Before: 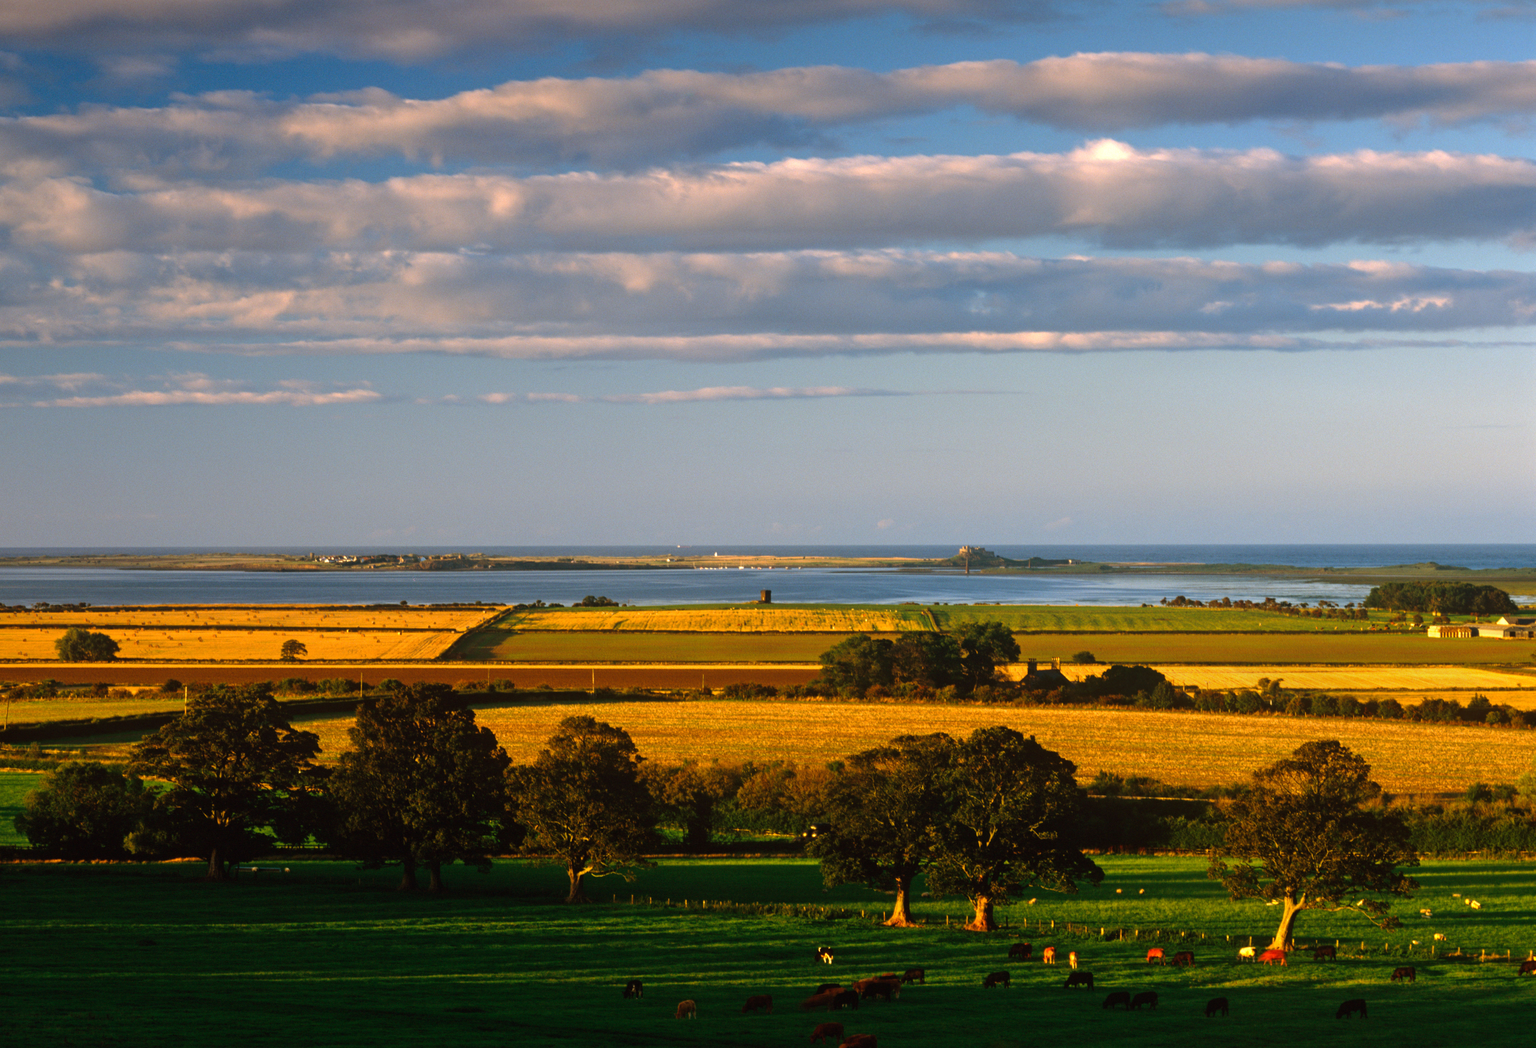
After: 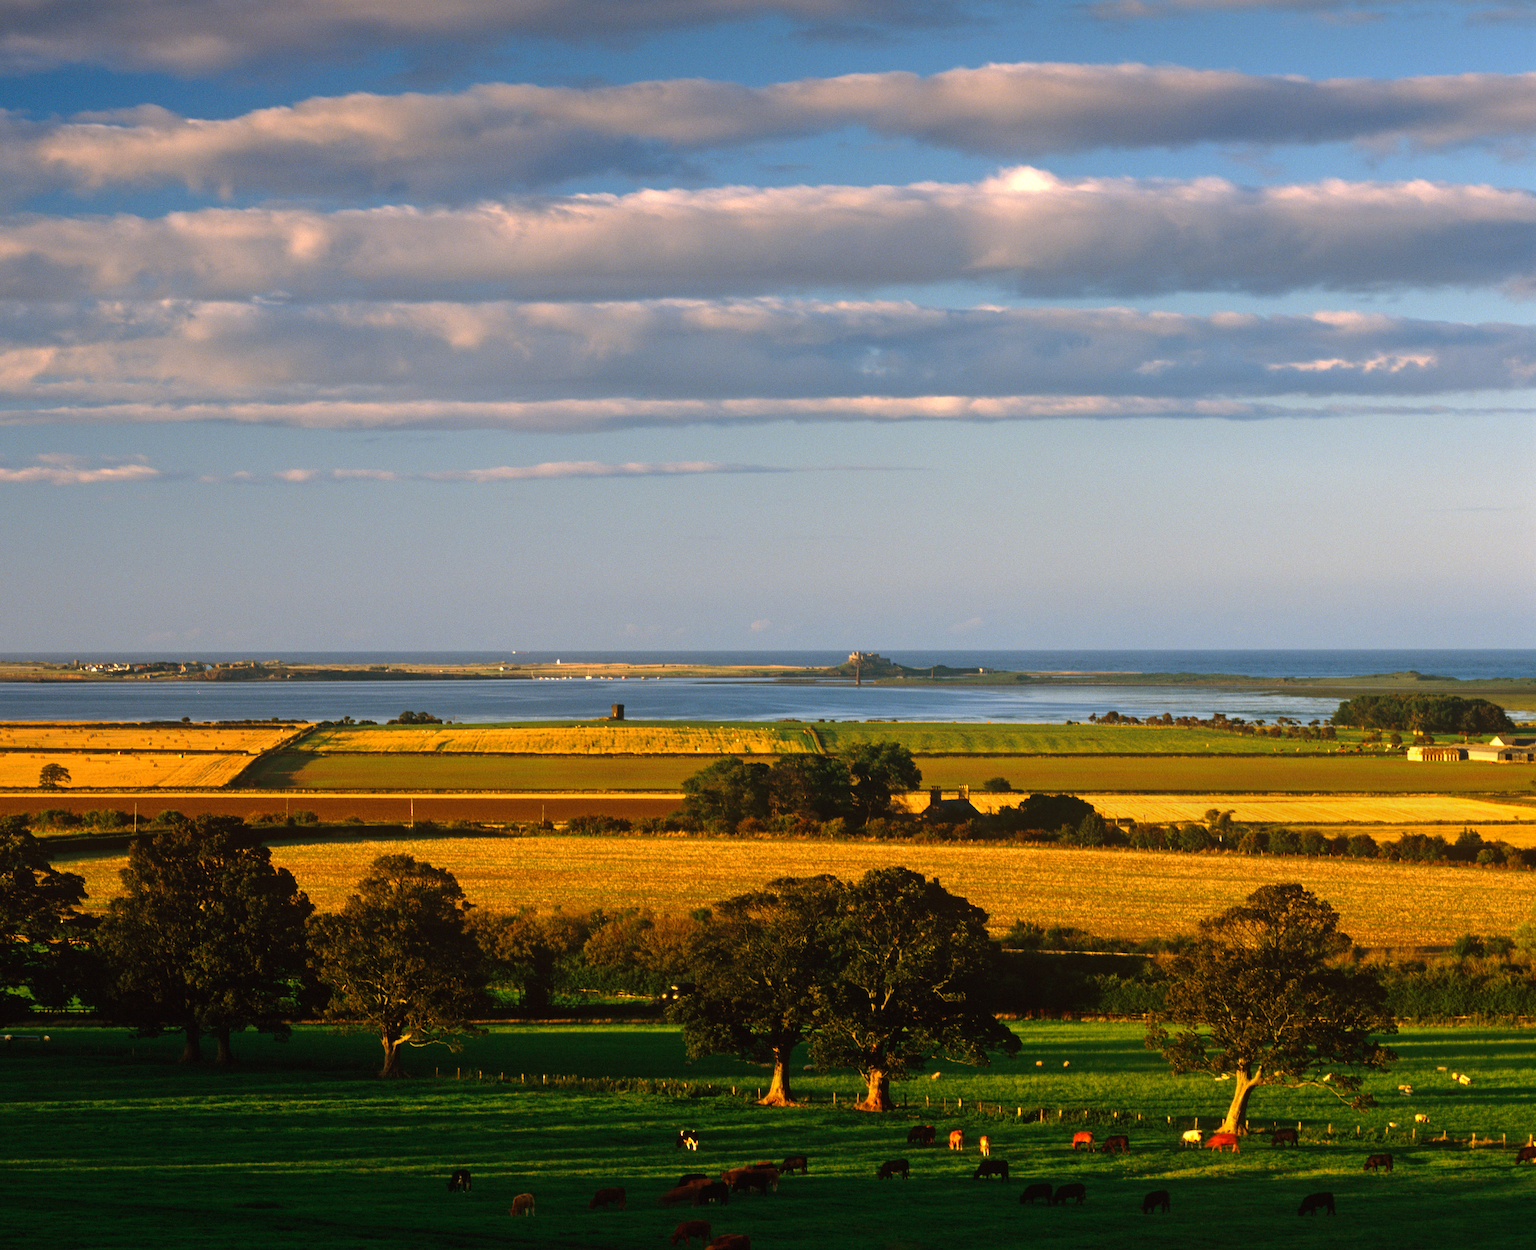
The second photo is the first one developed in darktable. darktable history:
sharpen: on, module defaults
crop: left 16.167%
